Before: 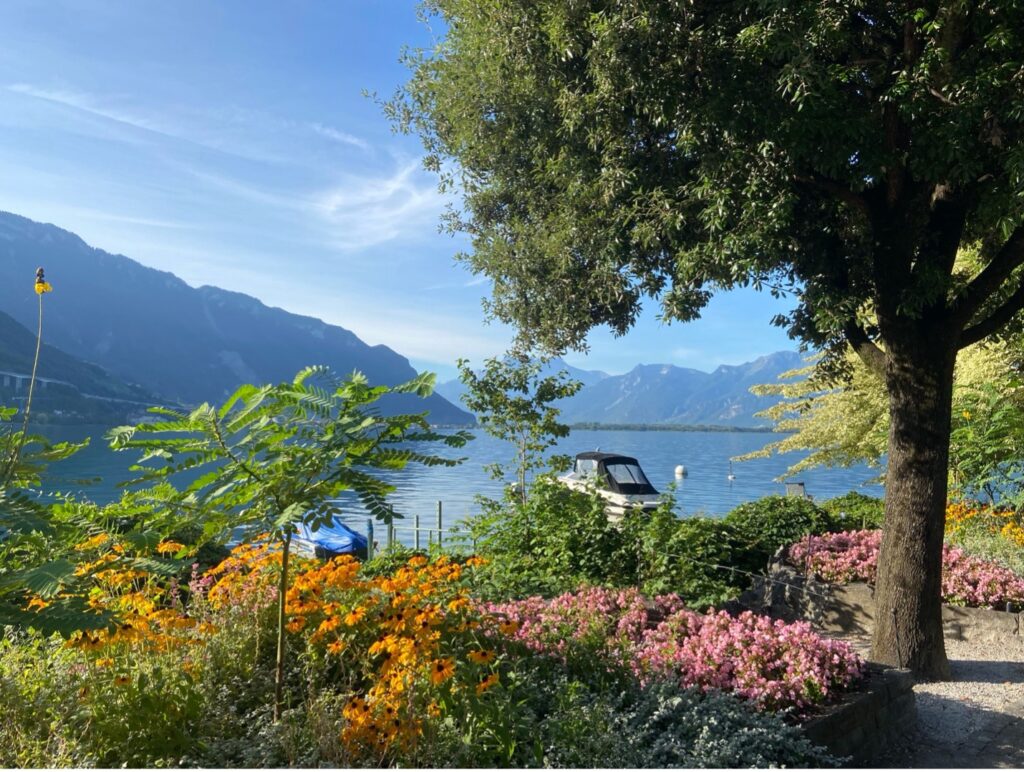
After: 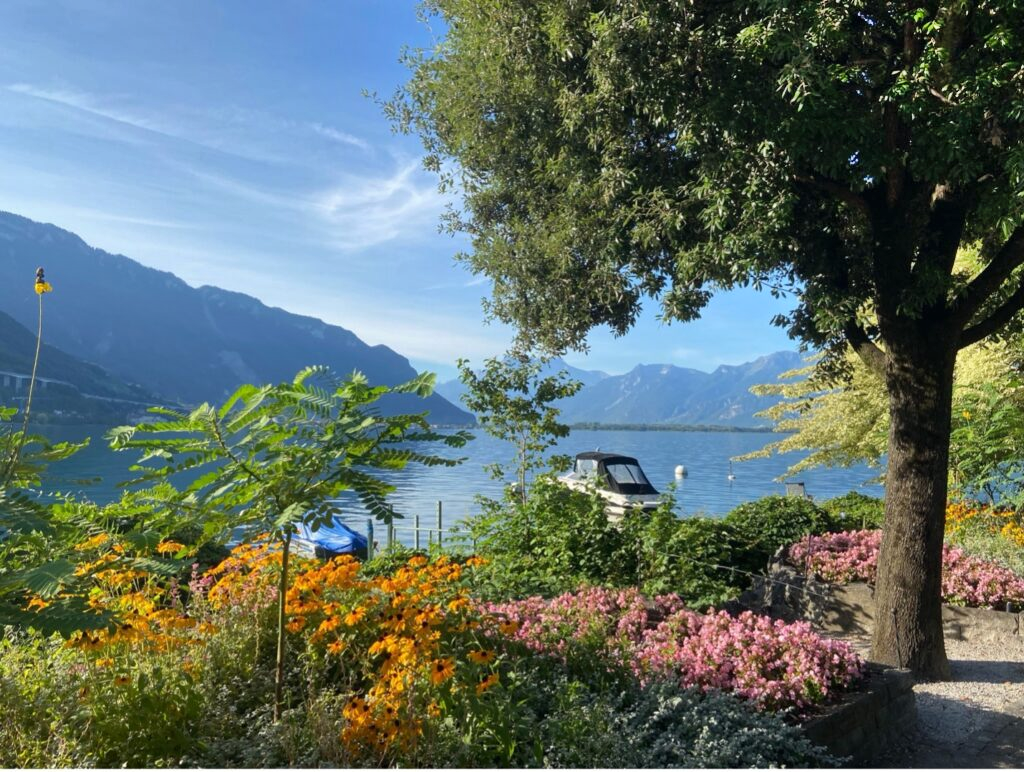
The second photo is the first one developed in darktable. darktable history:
shadows and highlights: low approximation 0.01, soften with gaussian
